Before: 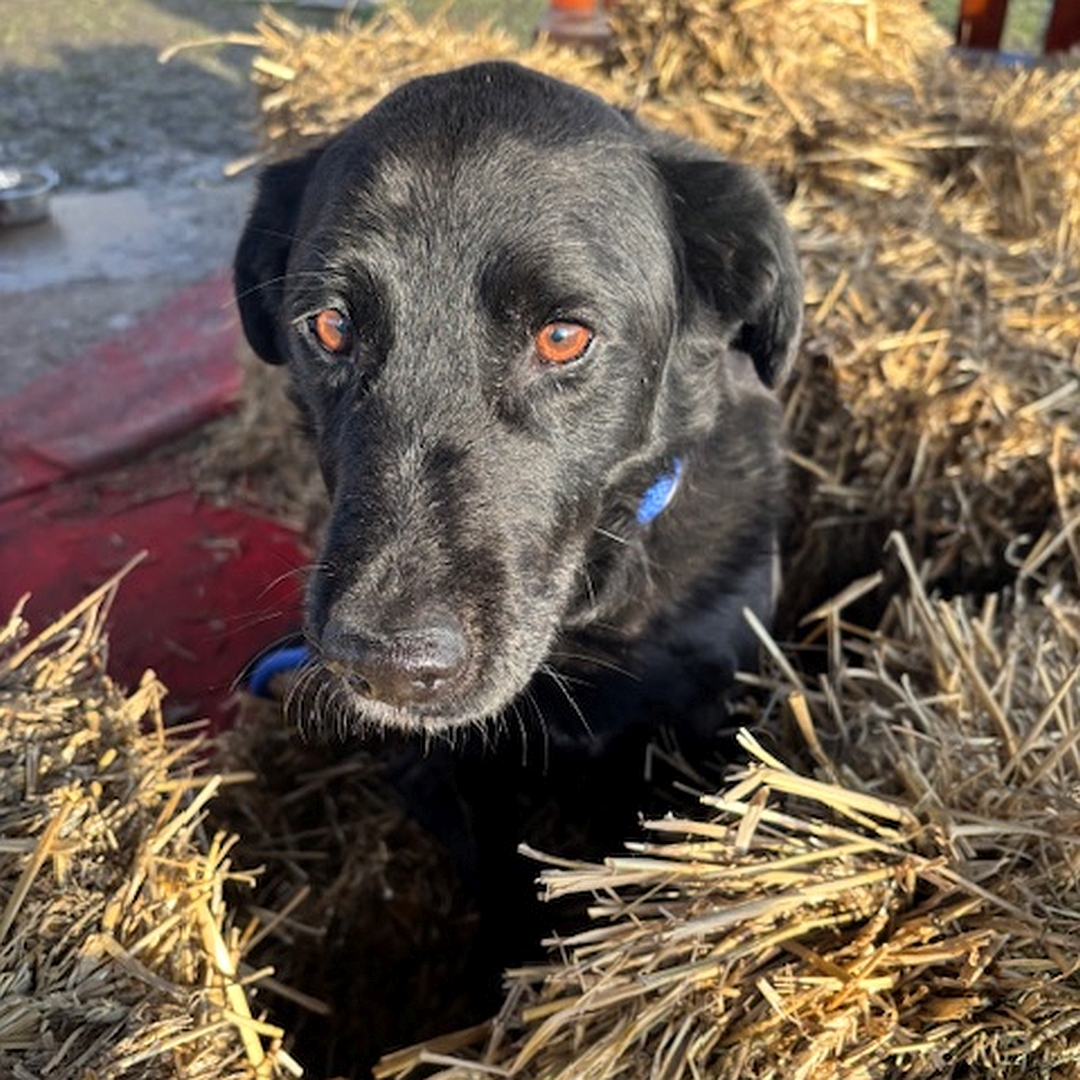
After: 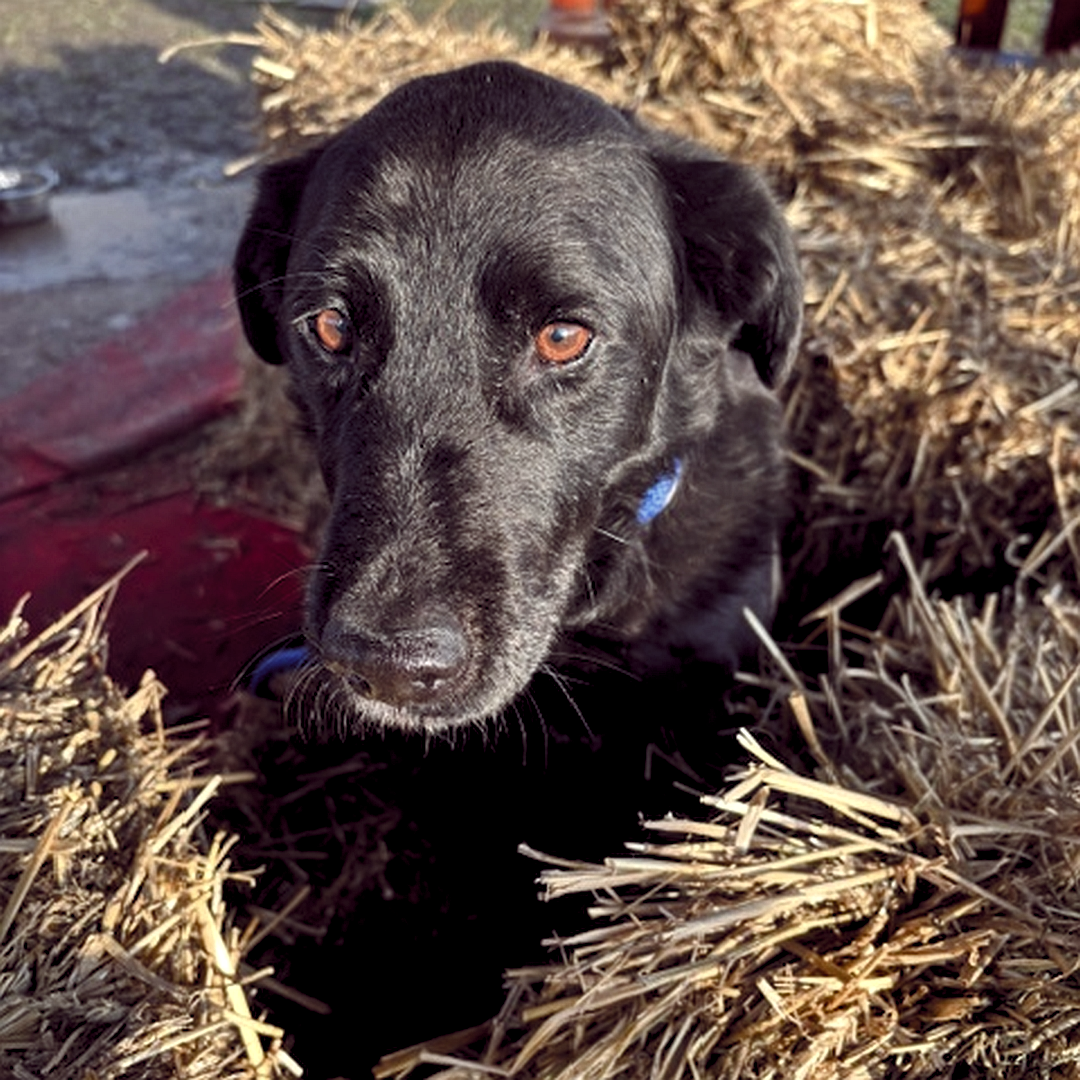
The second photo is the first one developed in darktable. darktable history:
color balance rgb: global offset › chroma 0.287%, global offset › hue 319.17°, linear chroma grading › global chroma 0.749%, perceptual saturation grading › global saturation 20%, perceptual saturation grading › highlights -49.941%, perceptual saturation grading › shadows 25.19%
levels: levels [0.029, 0.545, 0.971]
